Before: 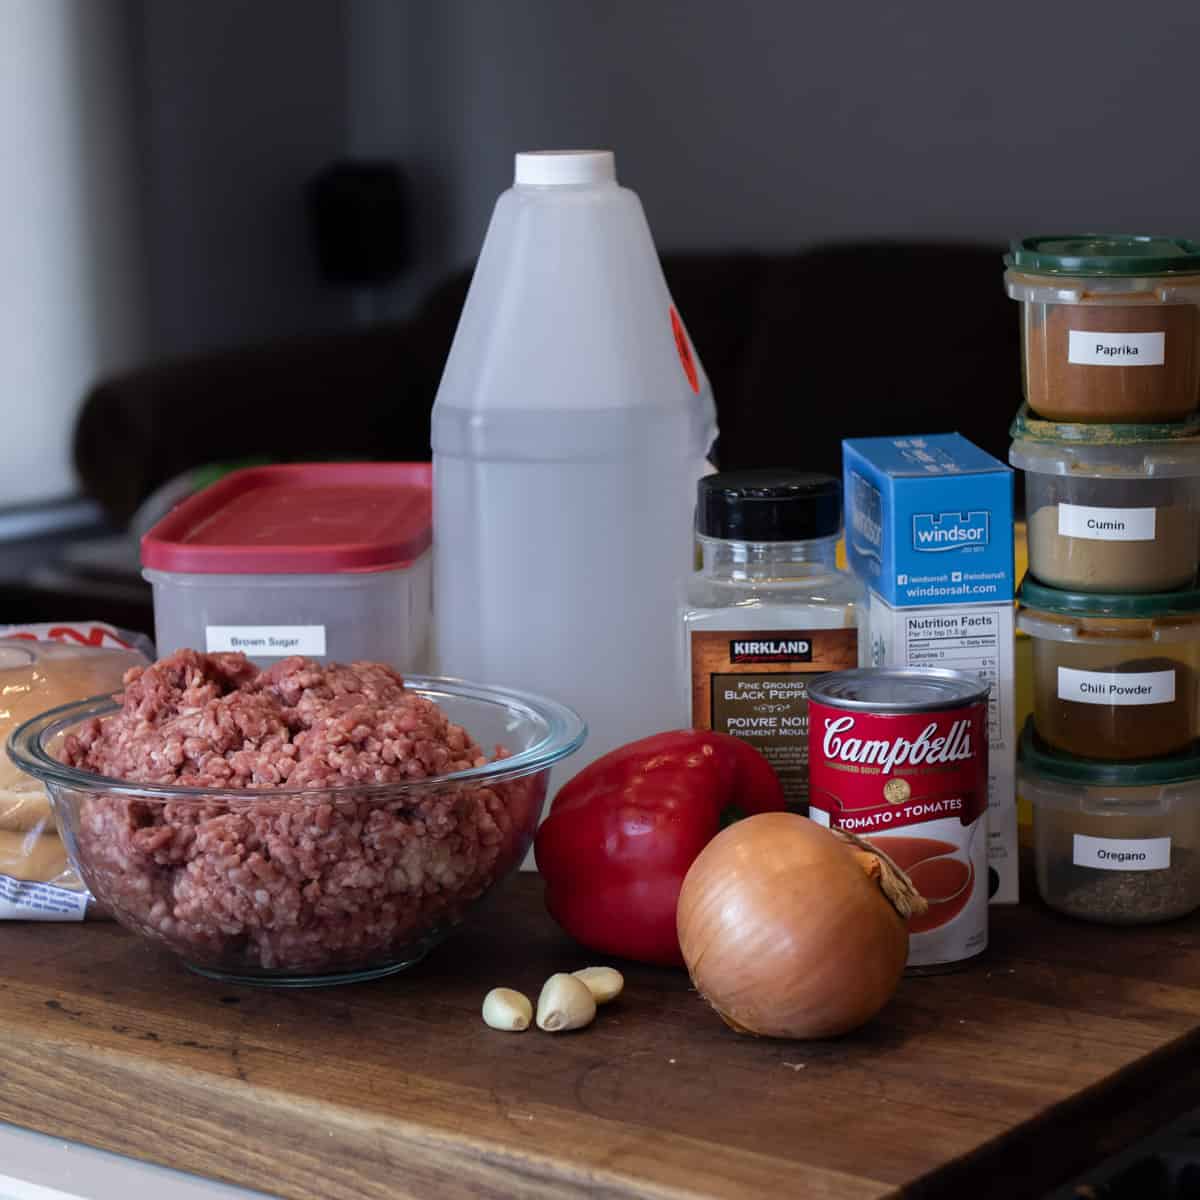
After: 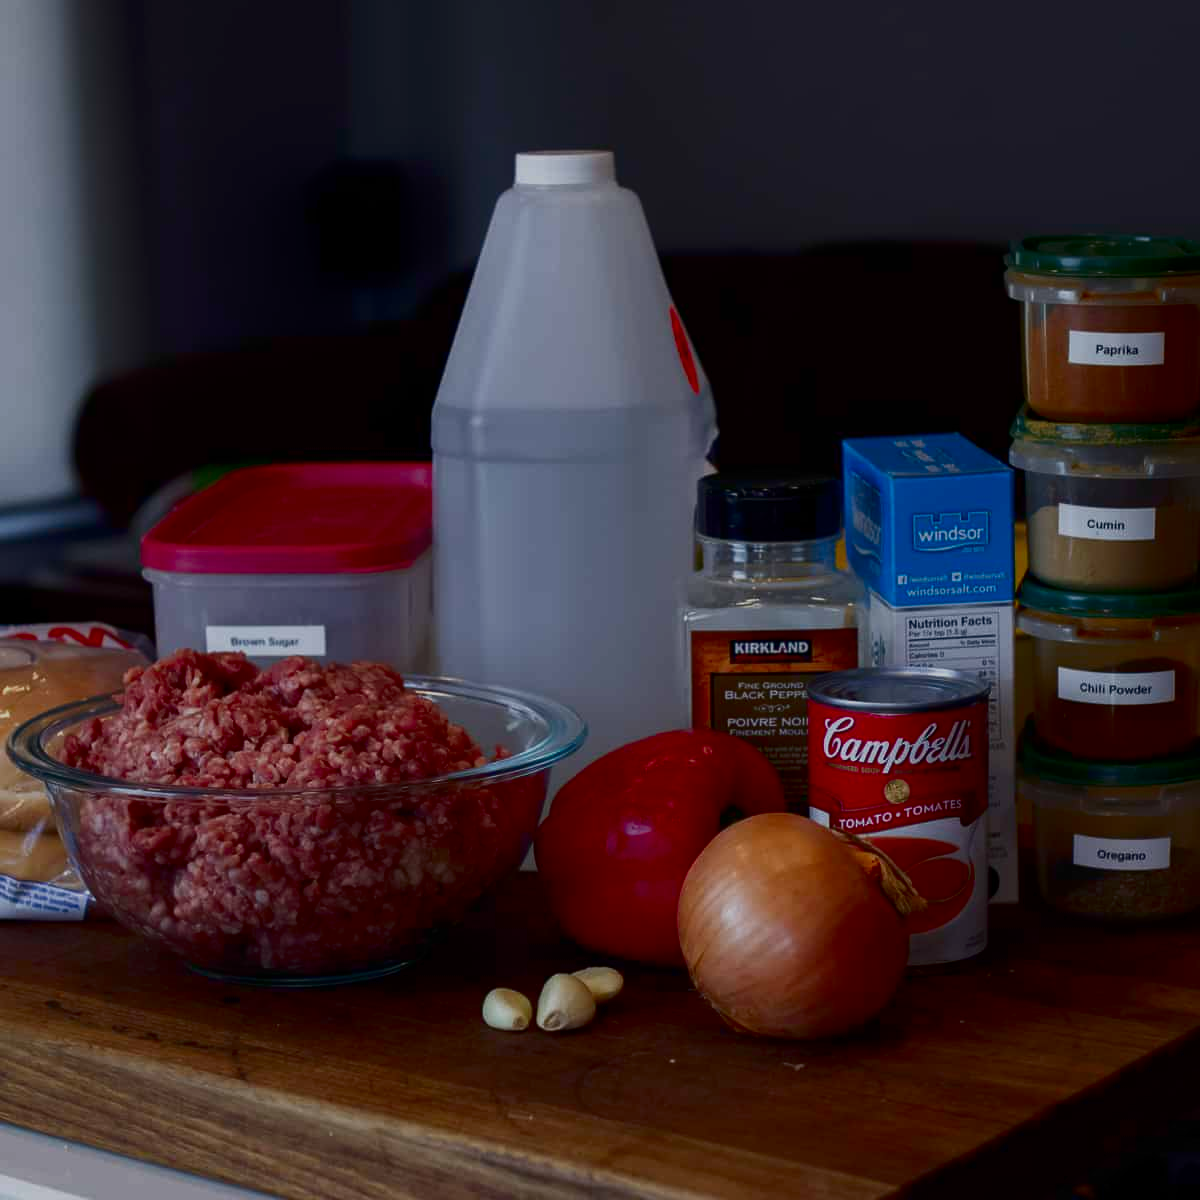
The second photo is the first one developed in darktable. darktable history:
contrast brightness saturation: contrast 0.134, brightness -0.227, saturation 0.142
exposure: exposure -0.957 EV, compensate highlight preservation false
levels: levels [0, 0.435, 0.917]
